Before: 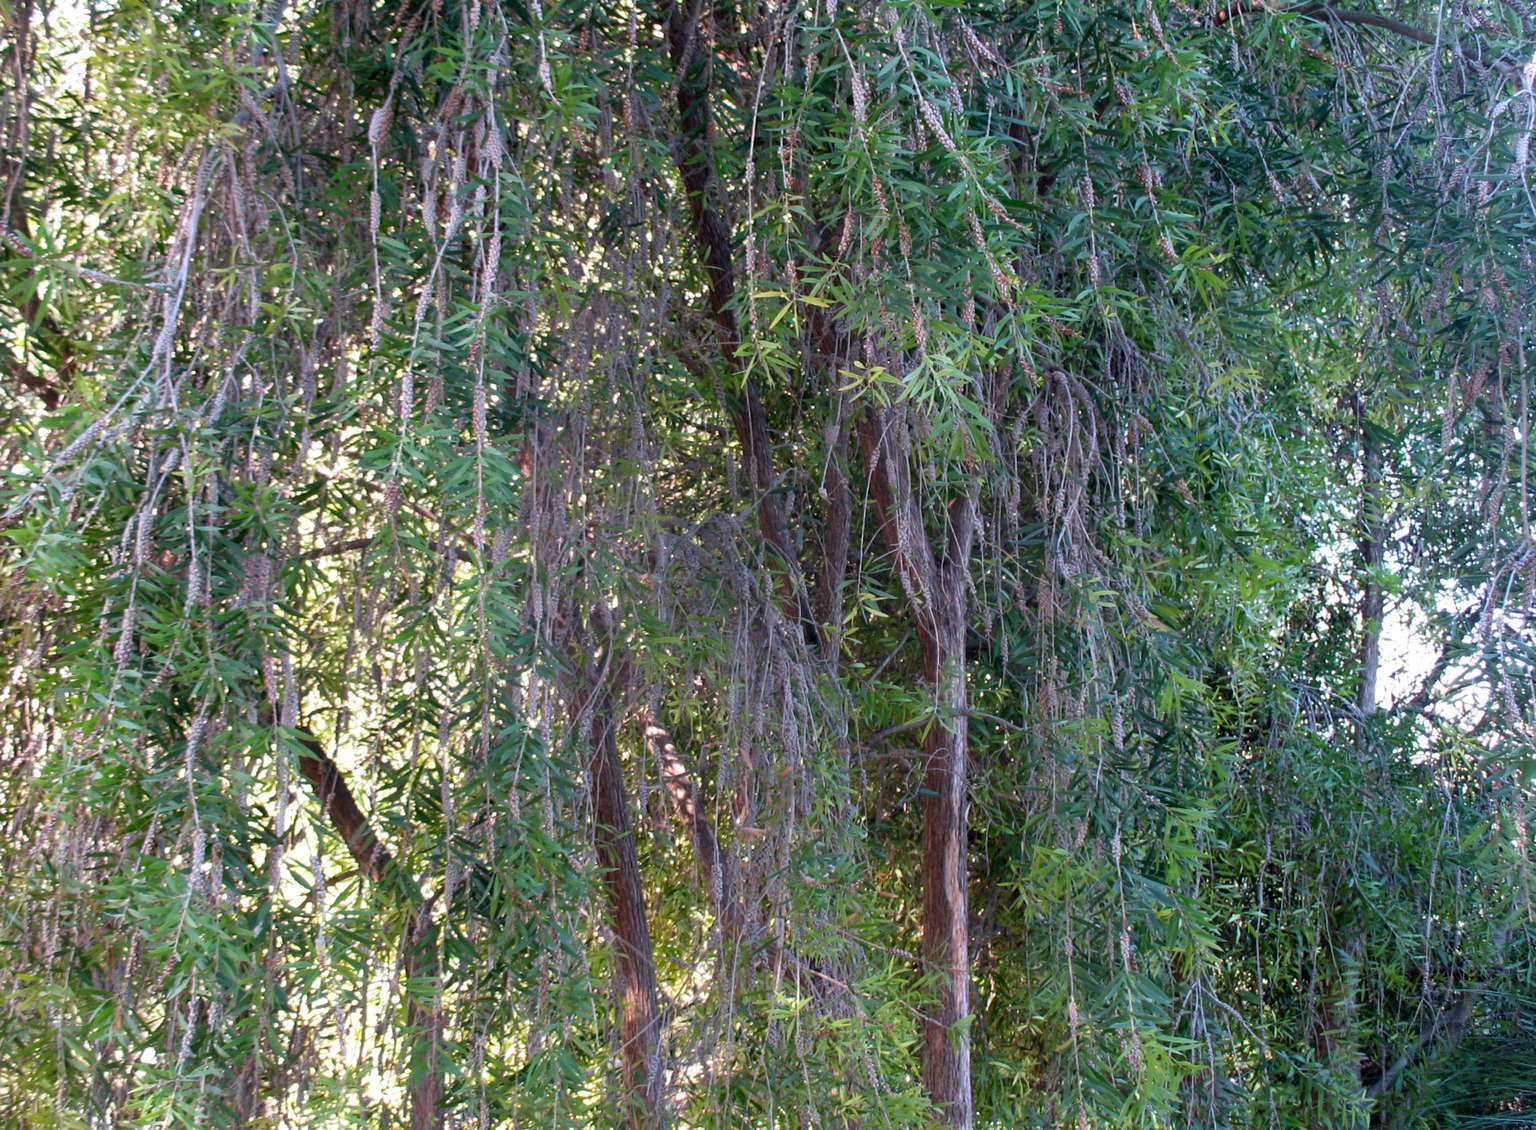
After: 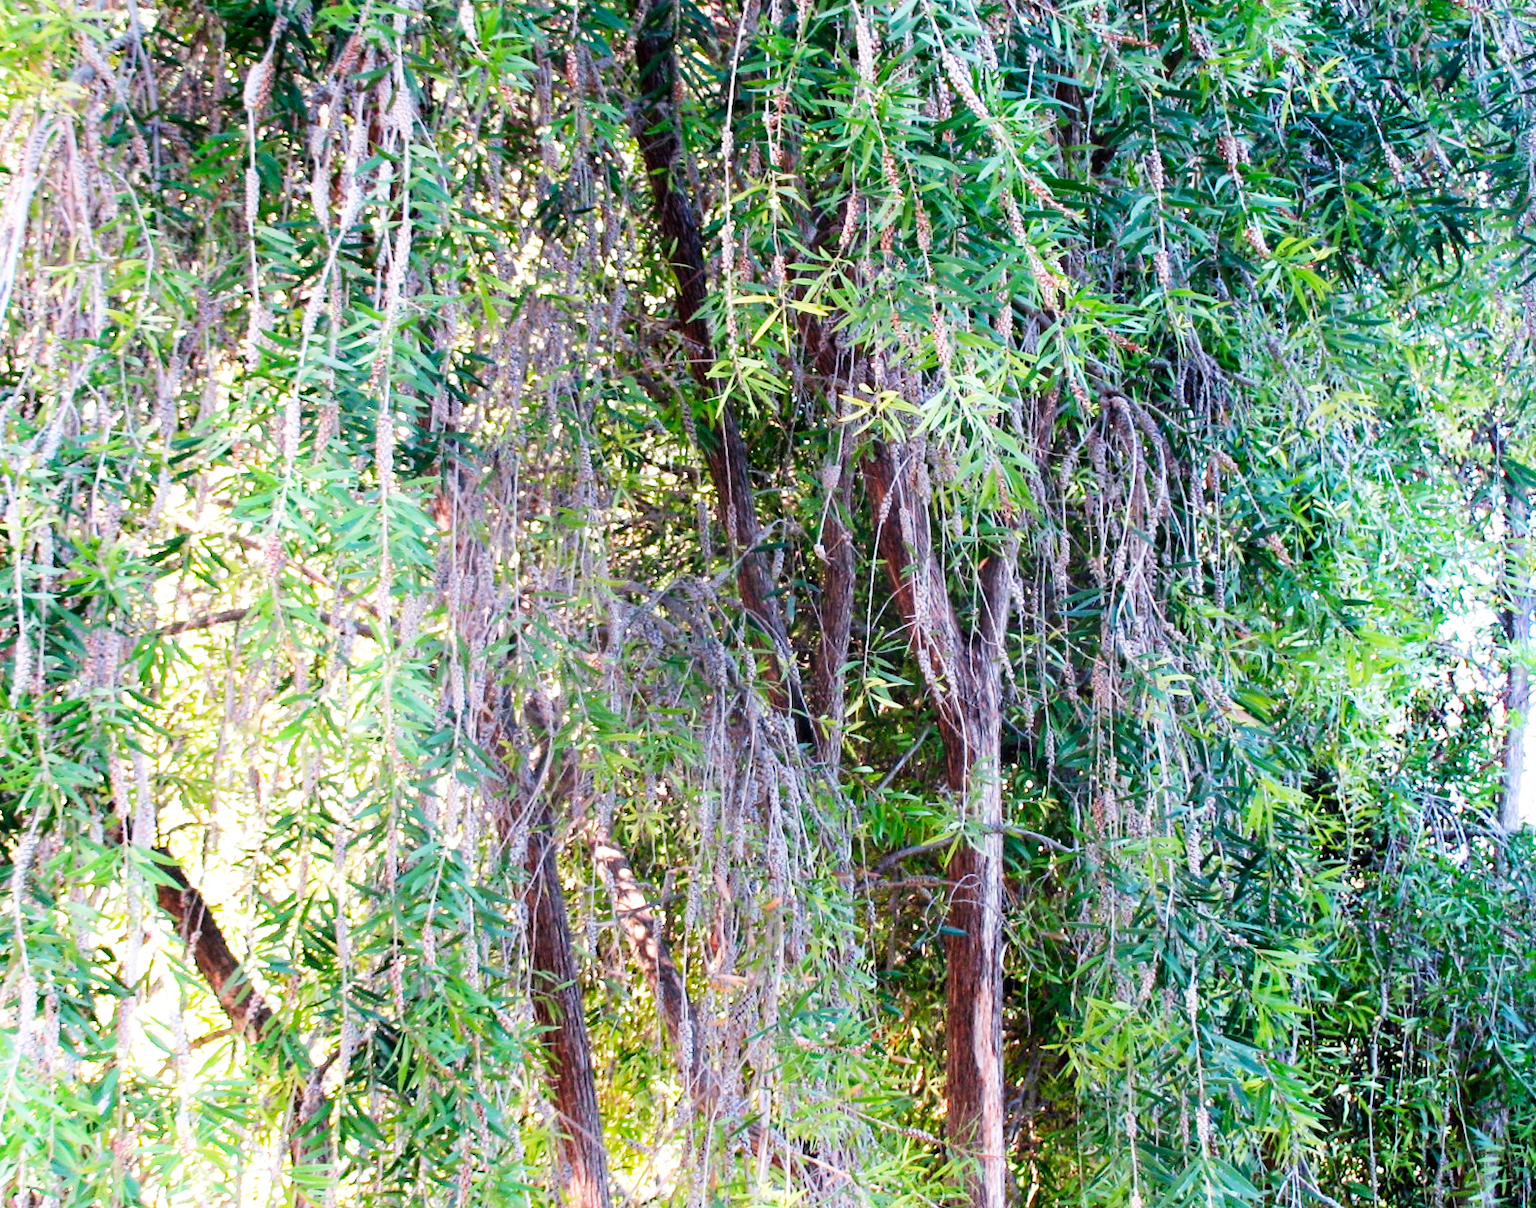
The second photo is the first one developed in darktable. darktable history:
shadows and highlights: highlights 70.66, highlights color adjustment 73.8%, soften with gaussian
crop: left 11.493%, top 5.174%, right 9.579%, bottom 10.378%
base curve: curves: ch0 [(0, 0) (0.007, 0.004) (0.027, 0.03) (0.046, 0.07) (0.207, 0.54) (0.442, 0.872) (0.673, 0.972) (1, 1)], preserve colors none
